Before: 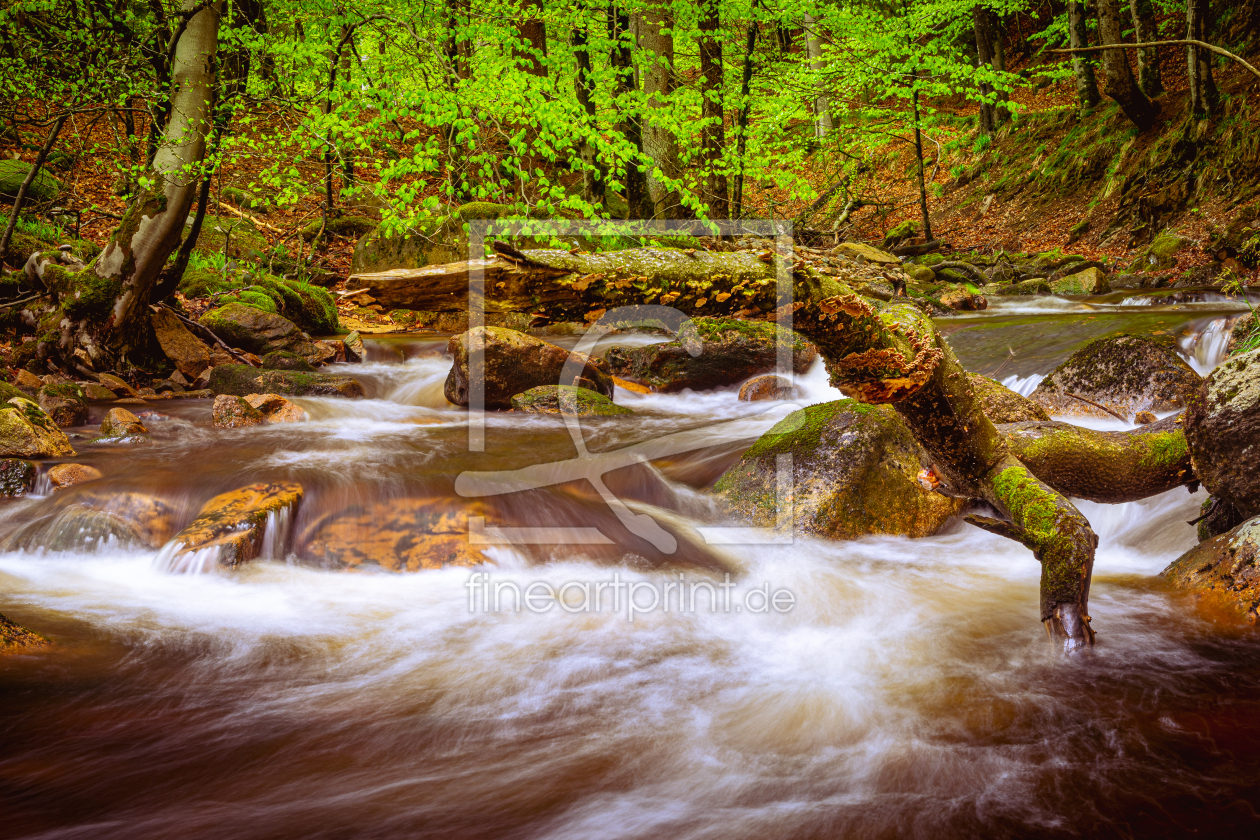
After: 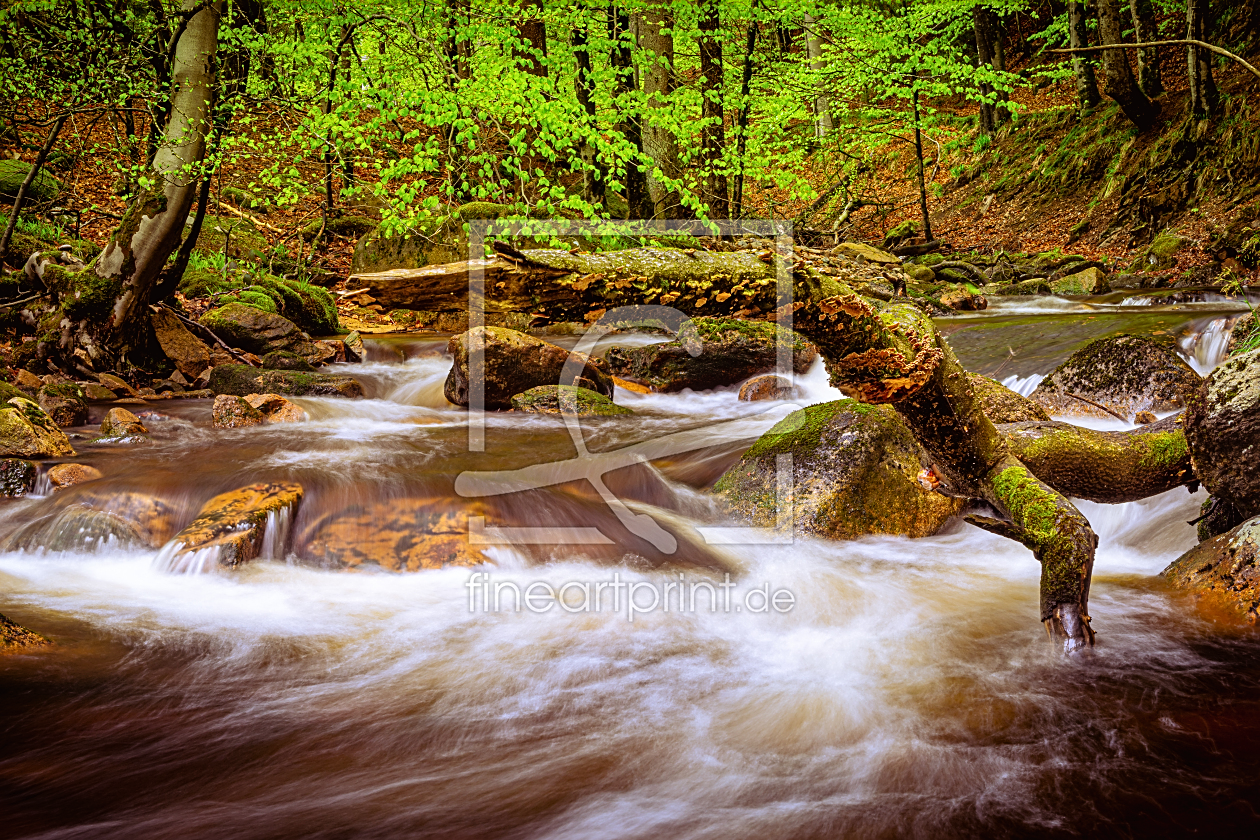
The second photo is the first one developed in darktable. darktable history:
rotate and perspective: crop left 0, crop top 0
sharpen: on, module defaults
rgb curve: curves: ch0 [(0, 0) (0.136, 0.078) (0.262, 0.245) (0.414, 0.42) (1, 1)], compensate middle gray true, preserve colors basic power
